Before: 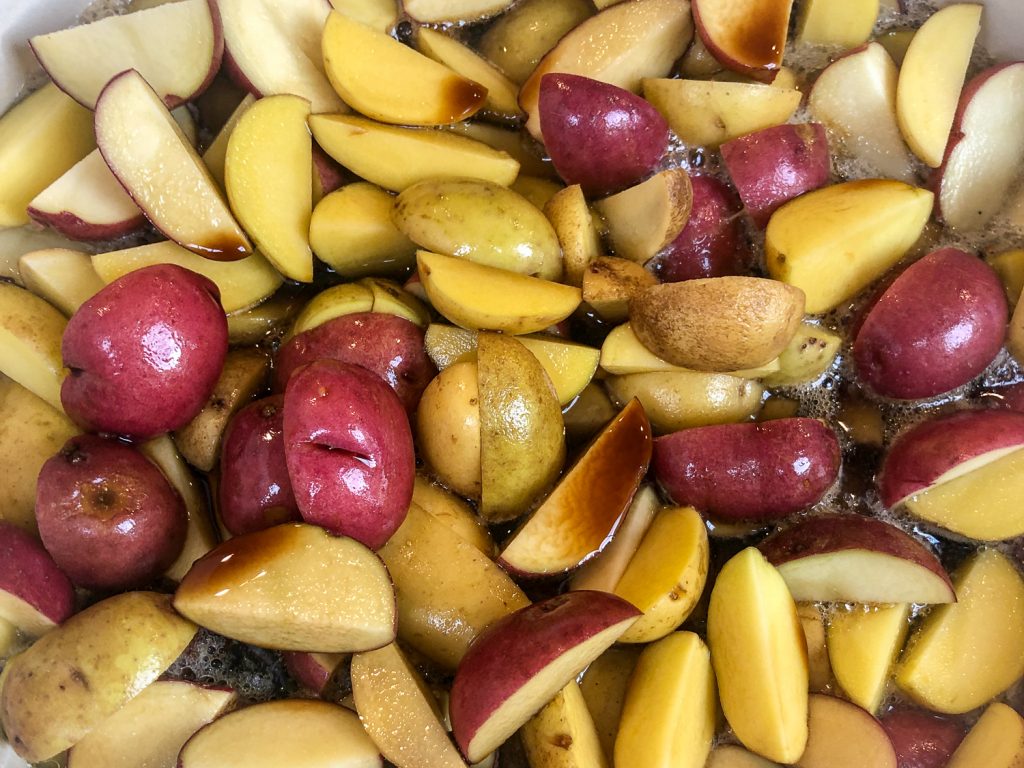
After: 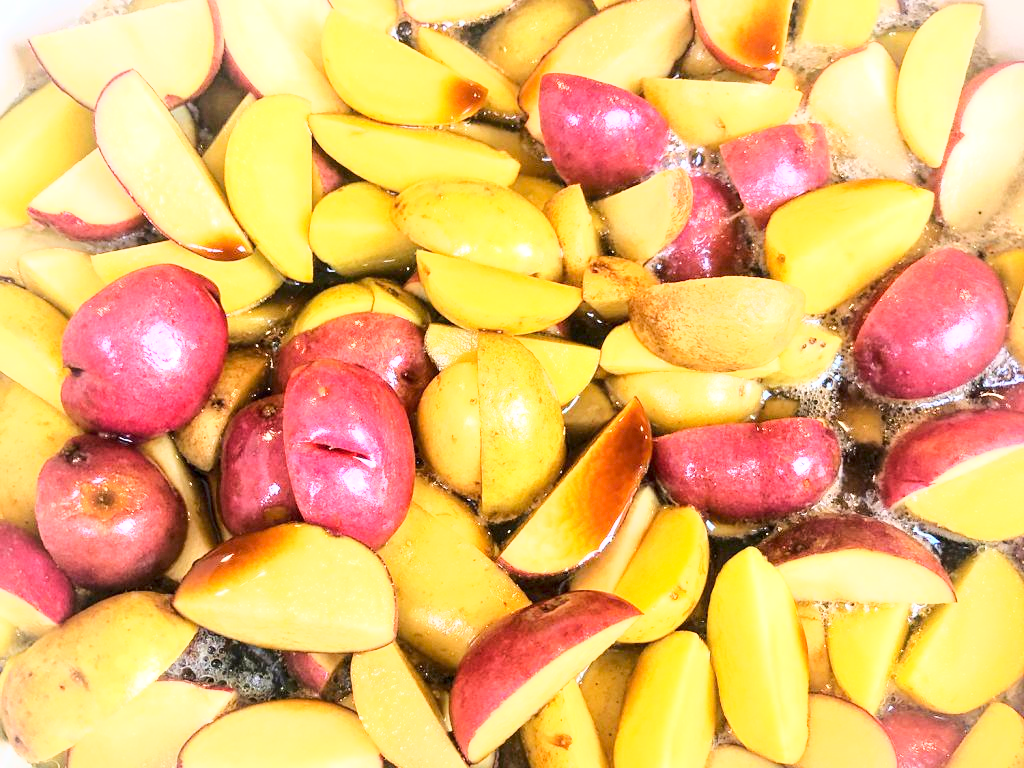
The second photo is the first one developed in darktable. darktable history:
base curve: curves: ch0 [(0, 0) (0.025, 0.046) (0.112, 0.277) (0.467, 0.74) (0.814, 0.929) (1, 0.942)]
exposure: exposure 1.25 EV, compensate exposure bias true, compensate highlight preservation false
